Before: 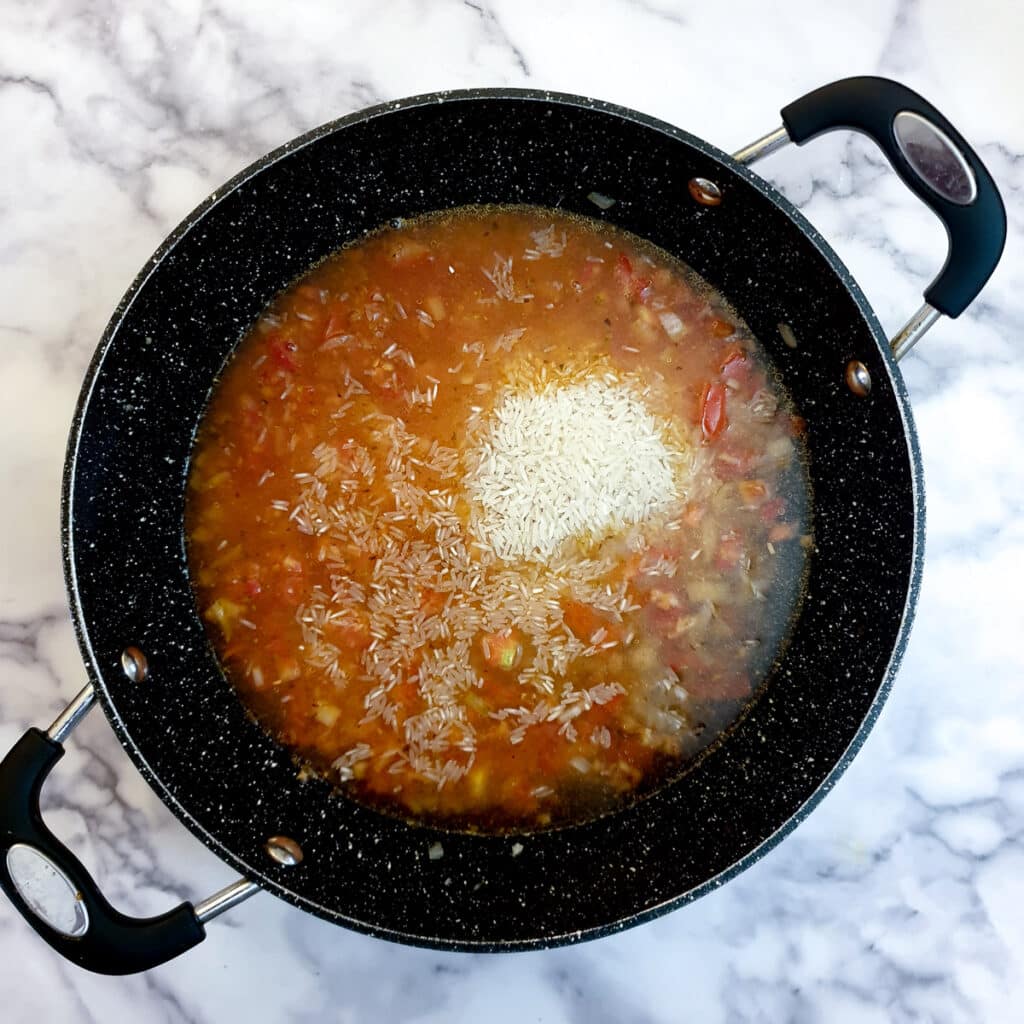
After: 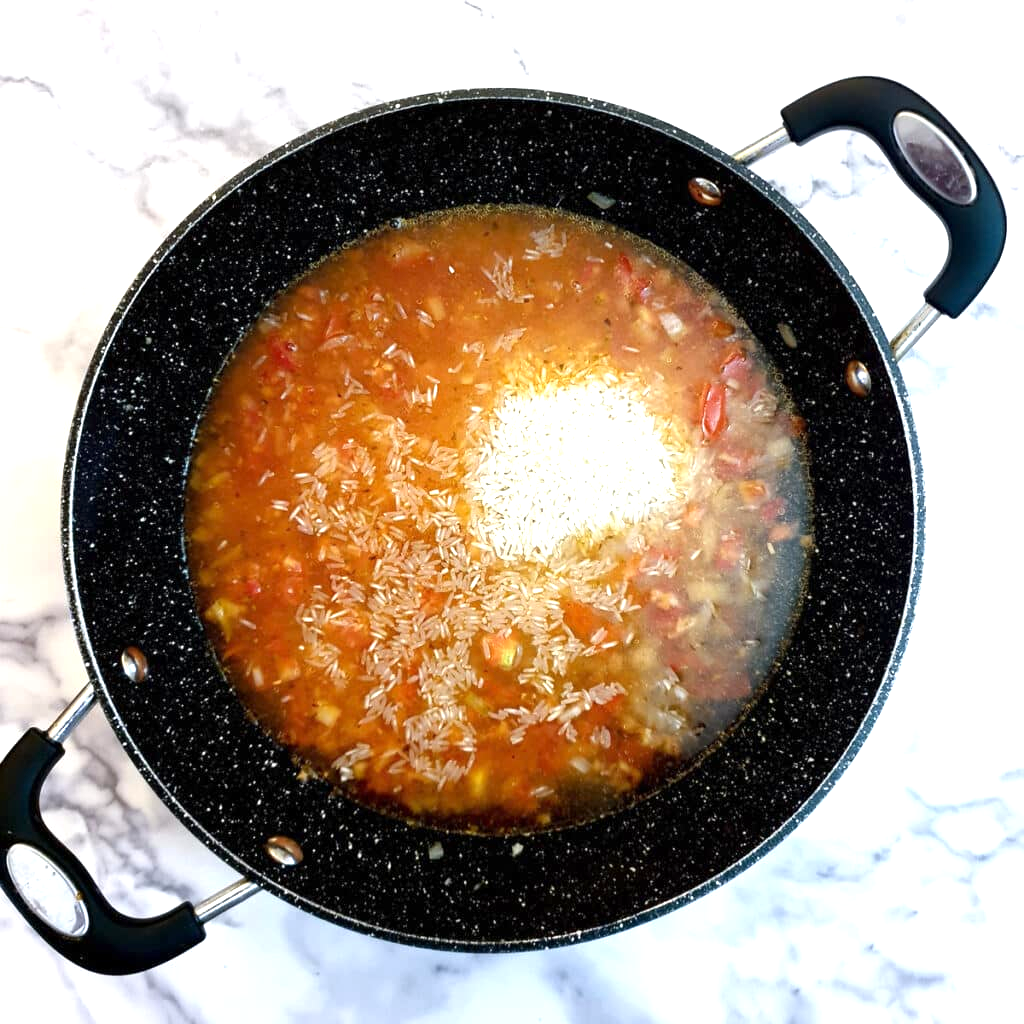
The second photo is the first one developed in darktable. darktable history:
exposure: exposure 0.779 EV, compensate highlight preservation false
